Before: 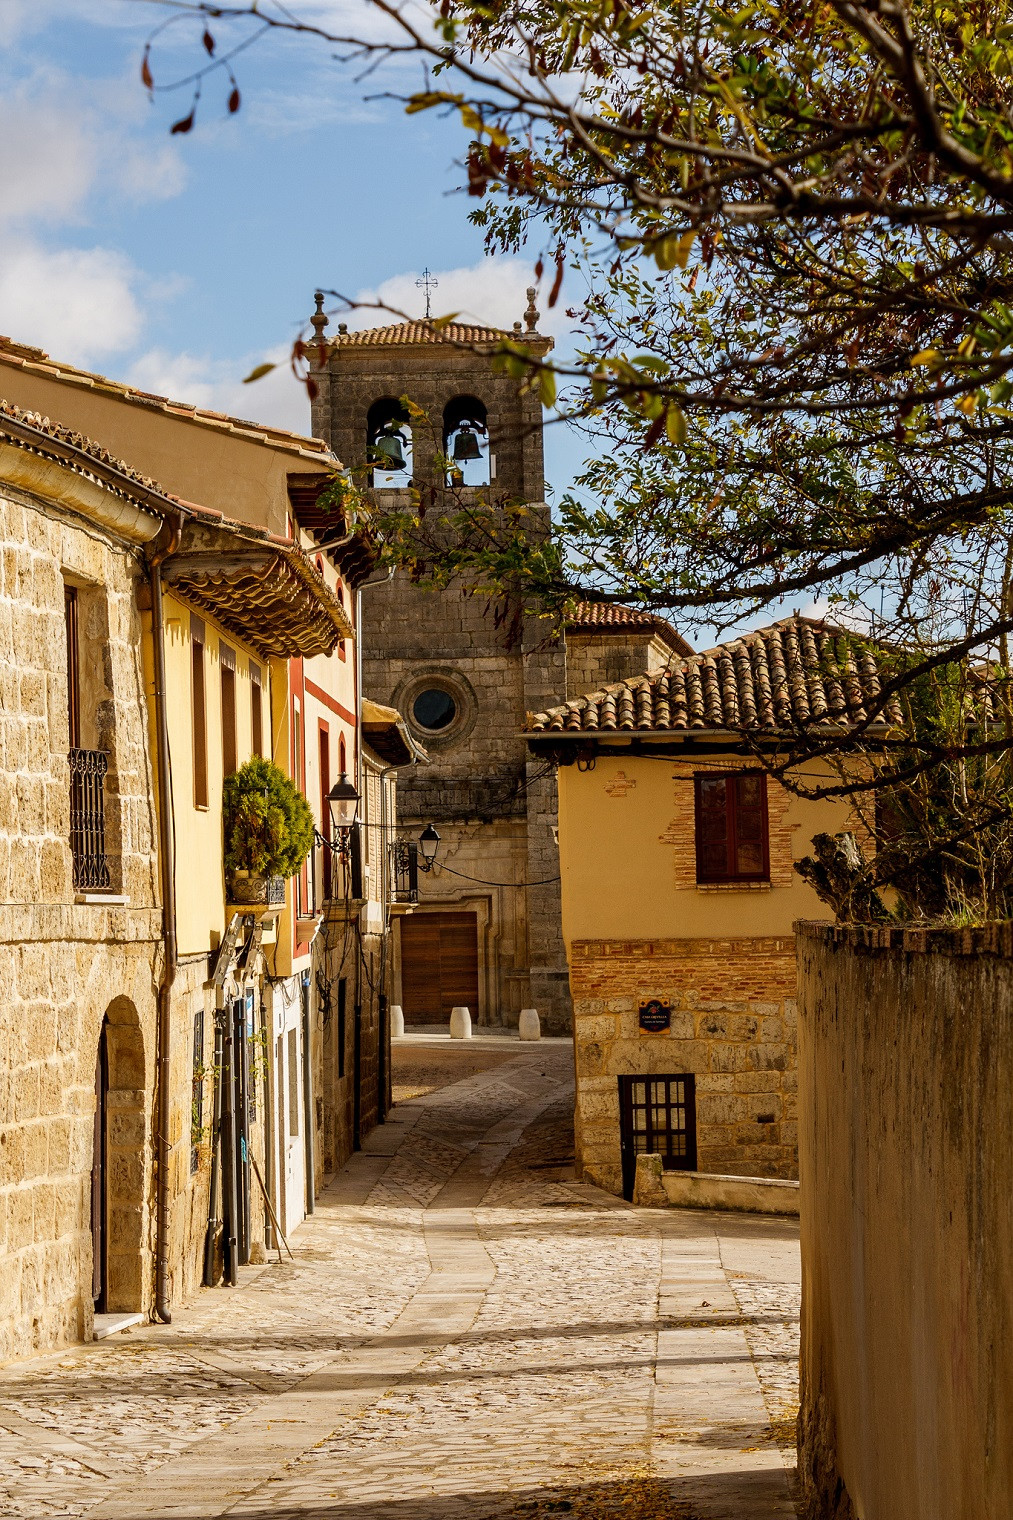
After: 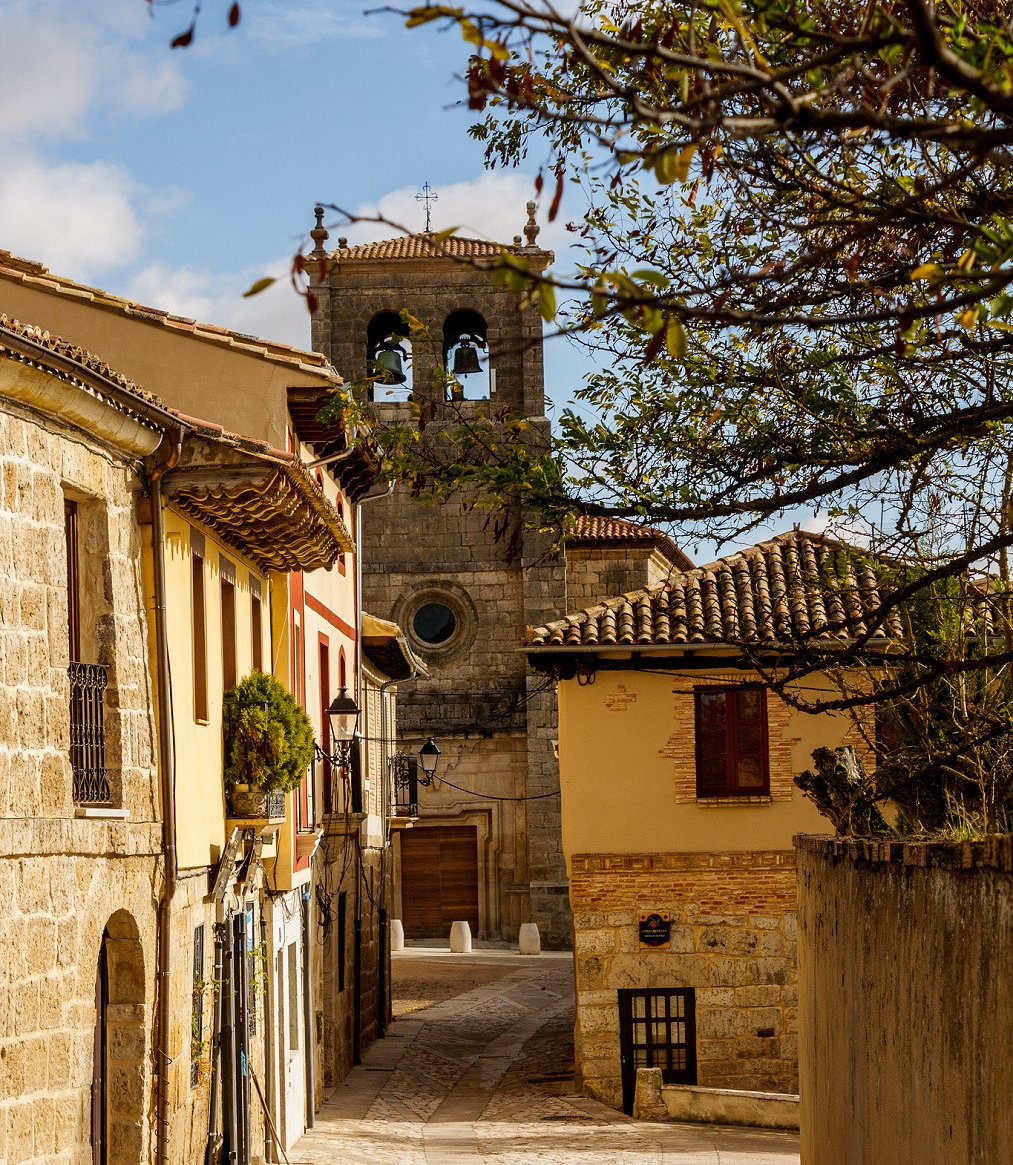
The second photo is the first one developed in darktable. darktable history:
crop: top 5.667%, bottom 17.637%
exposure: exposure 0 EV, compensate highlight preservation false
